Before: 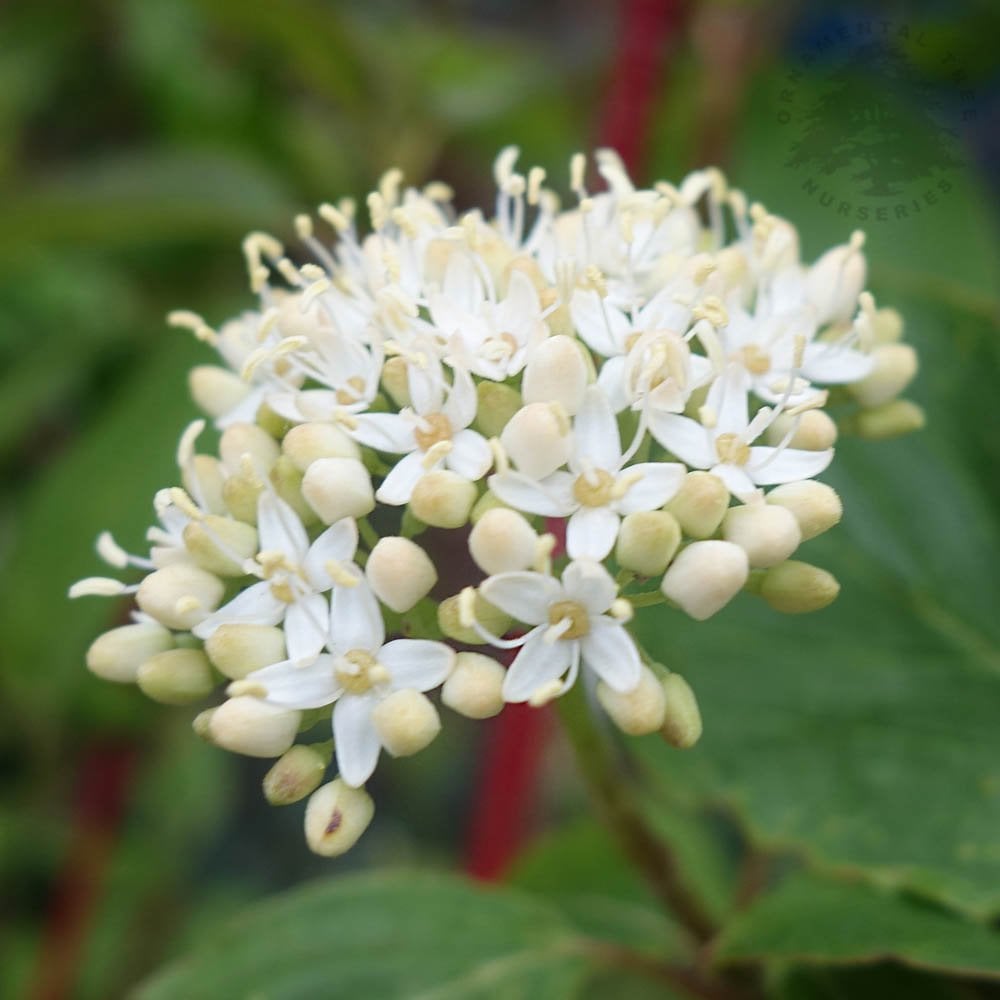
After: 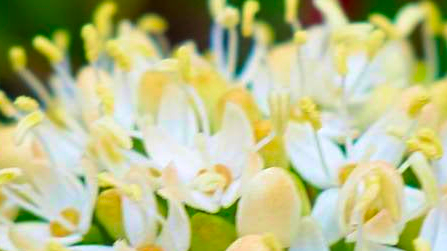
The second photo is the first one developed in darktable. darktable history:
shadows and highlights: shadows 25, highlights -25
velvia: on, module defaults
levels: levels [0.116, 0.574, 1]
crop: left 28.64%, top 16.832%, right 26.637%, bottom 58.055%
color correction: saturation 3
